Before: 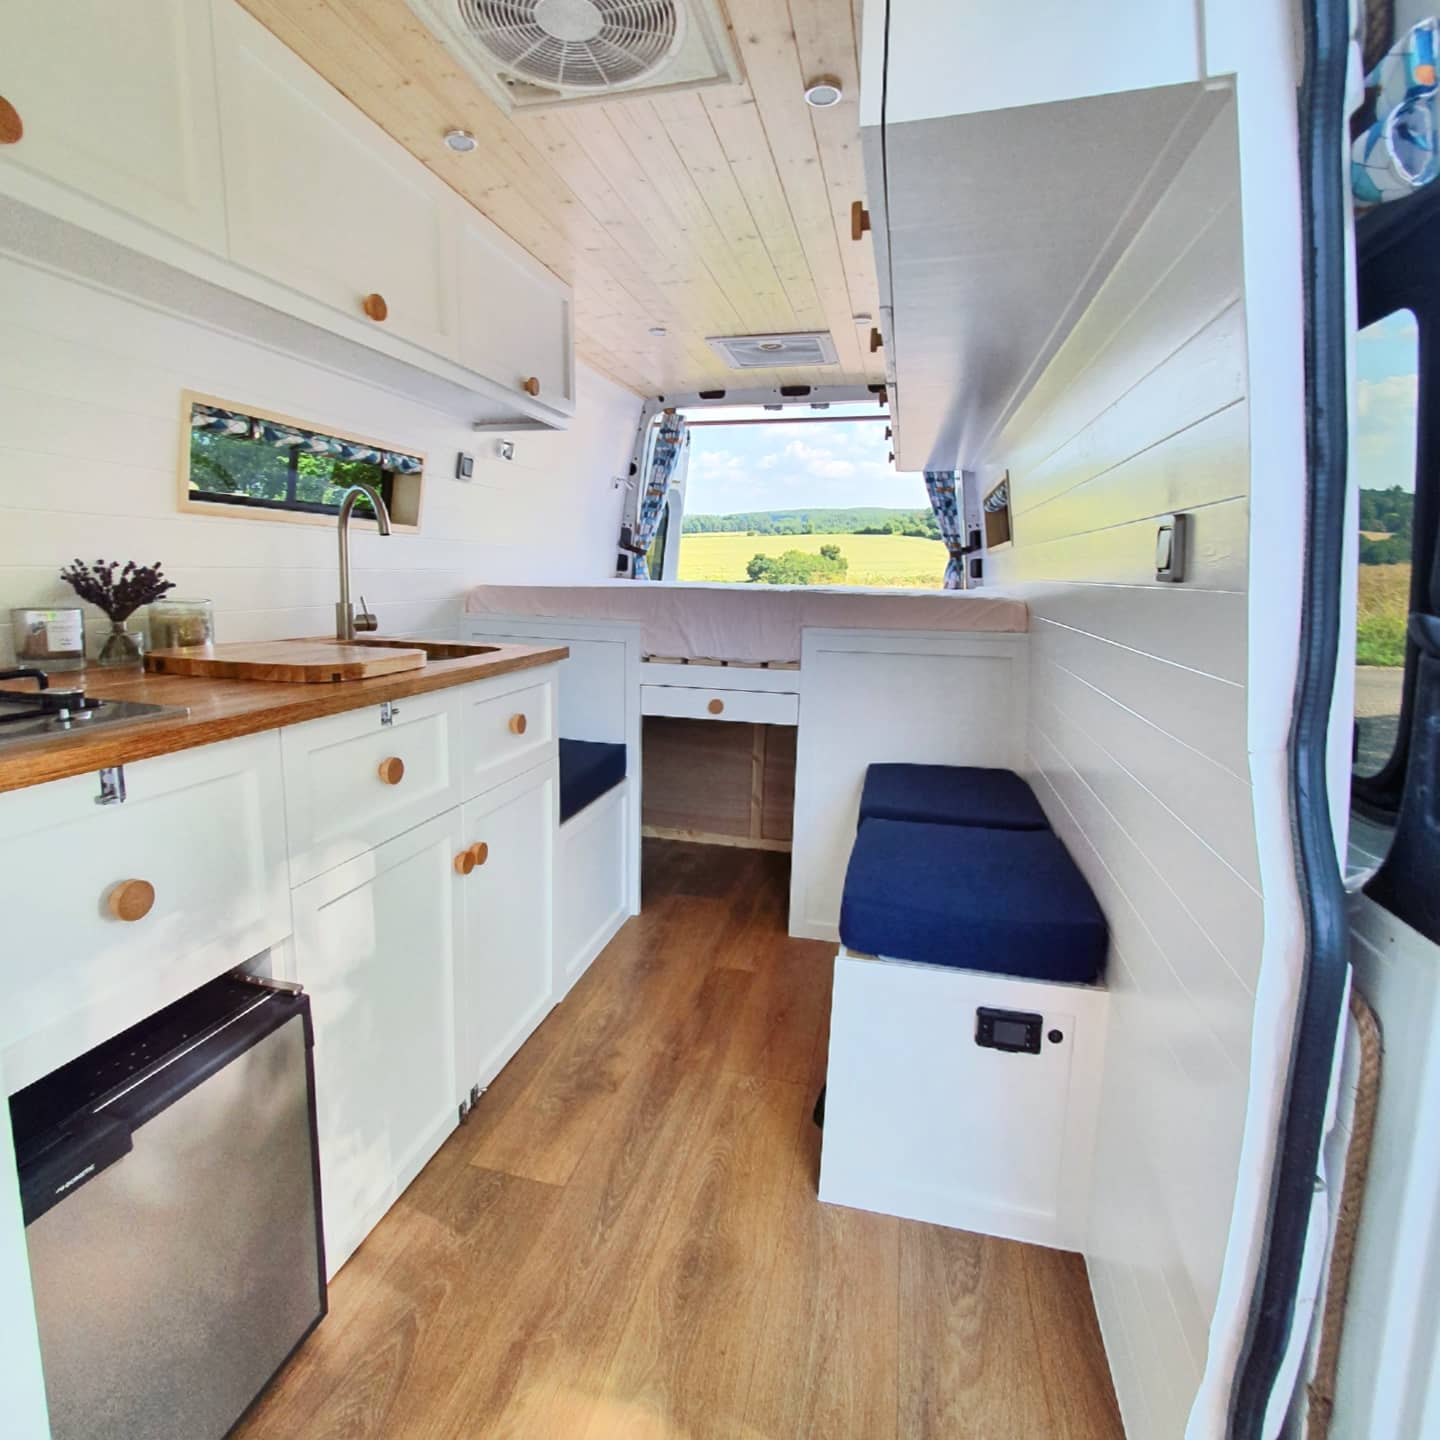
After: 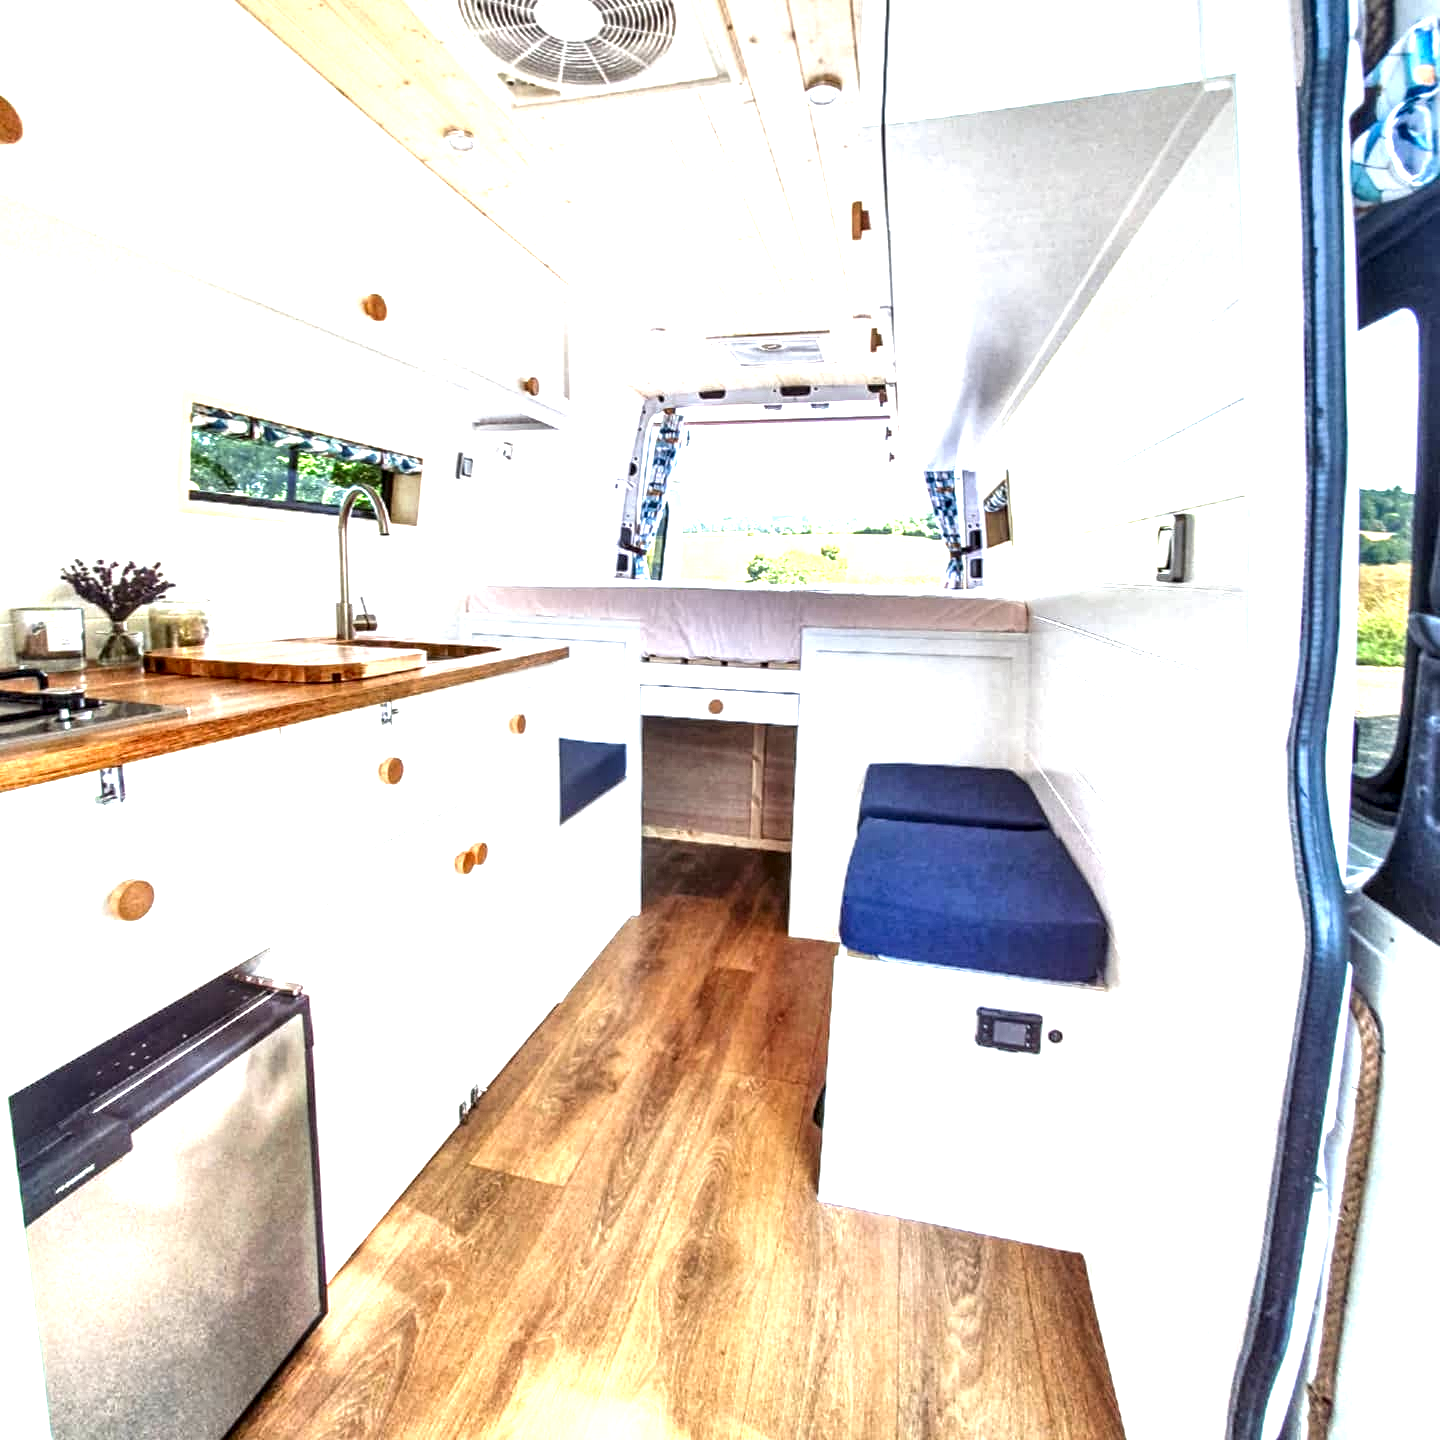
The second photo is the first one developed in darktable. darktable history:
exposure: black level correction 0, exposure 1.45 EV, compensate exposure bias true, compensate highlight preservation false
local contrast: highlights 19%, detail 186%
